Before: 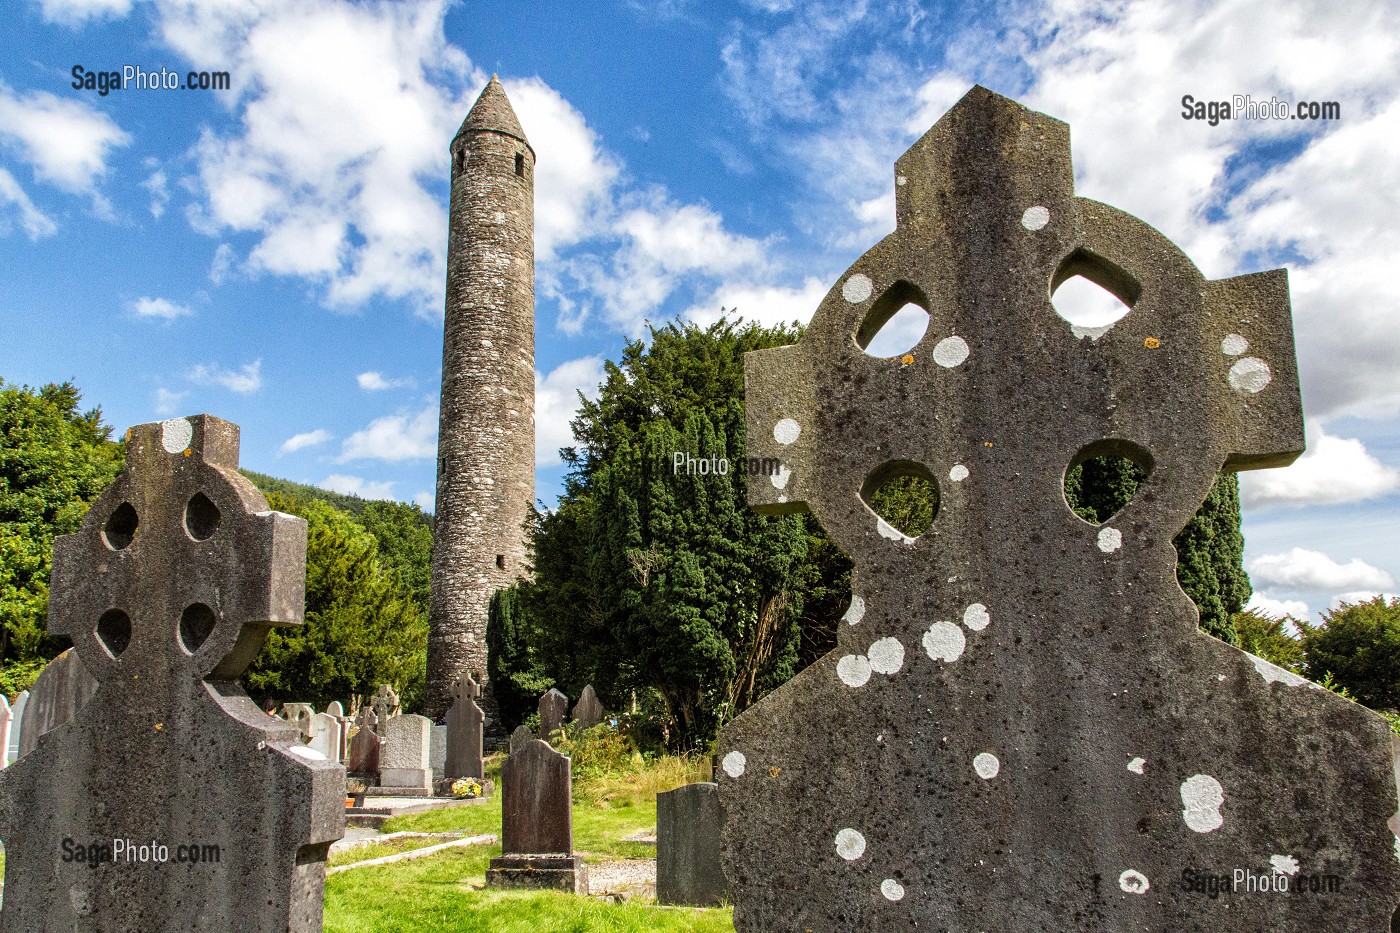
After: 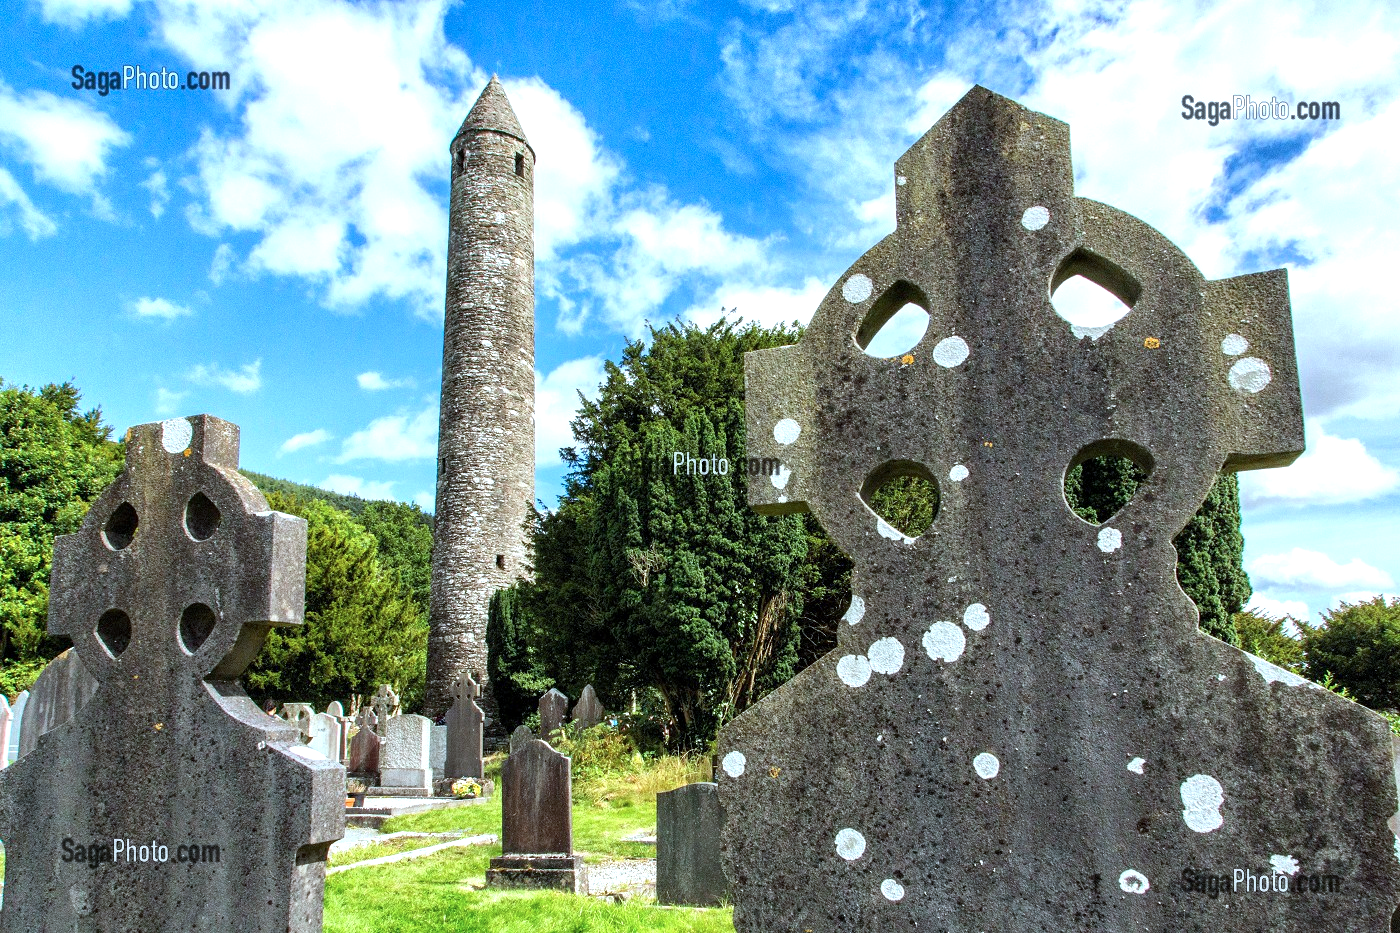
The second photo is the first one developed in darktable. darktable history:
color calibration: gray › normalize channels true, illuminant Planckian (black body), x 0.378, y 0.375, temperature 4054.47 K, gamut compression 0.011
exposure: black level correction 0.001, exposure 0.499 EV, compensate highlight preservation false
